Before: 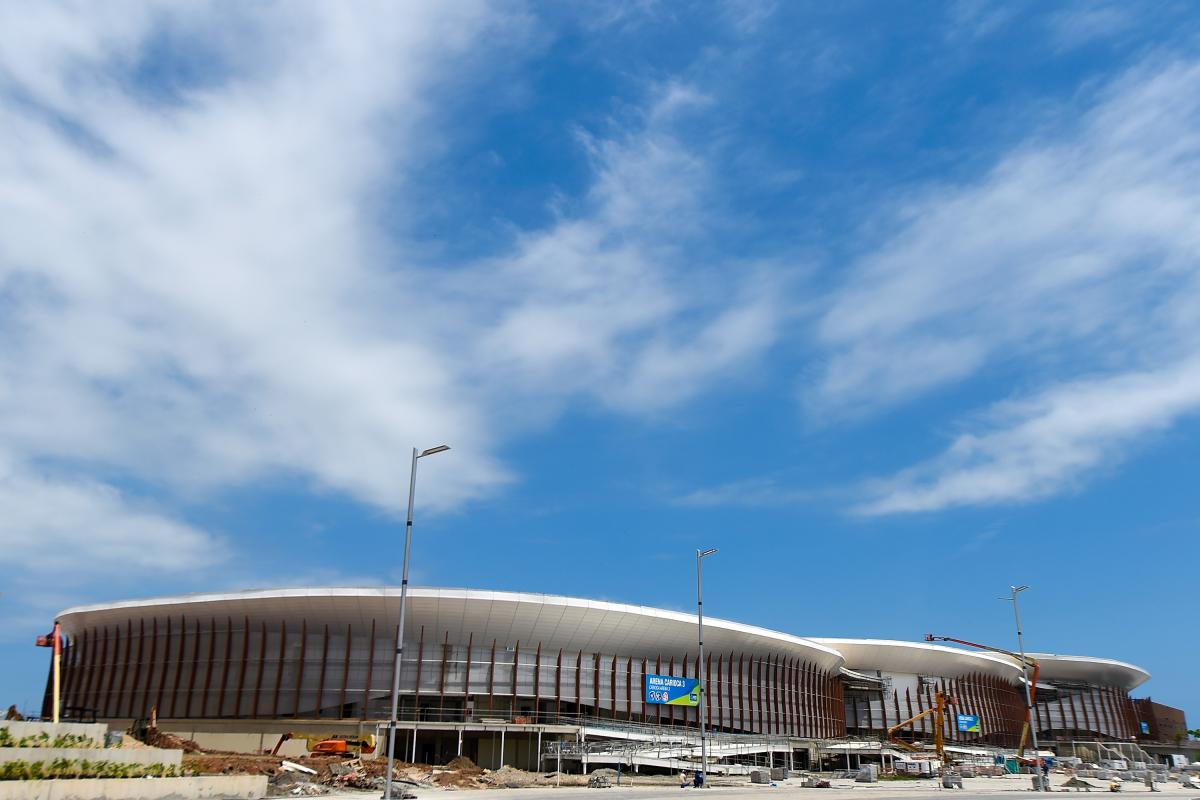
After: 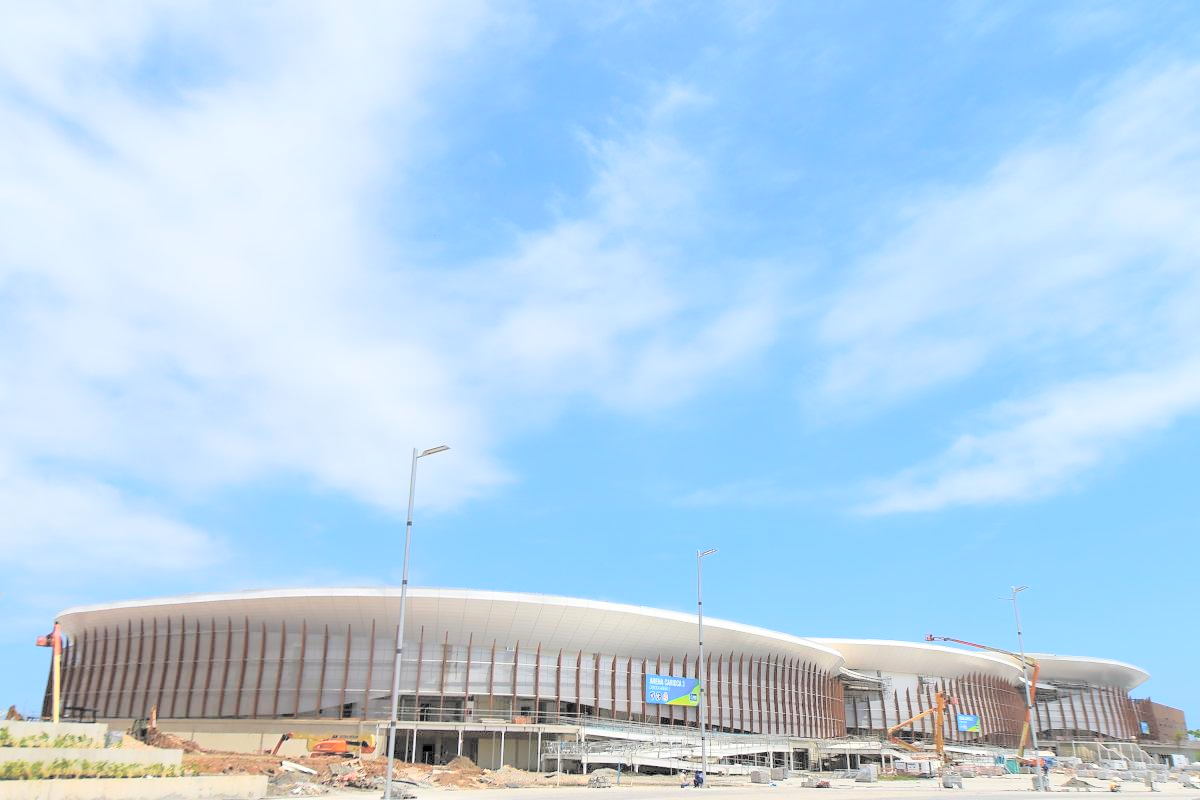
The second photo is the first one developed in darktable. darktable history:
contrast brightness saturation: brightness 0.996
